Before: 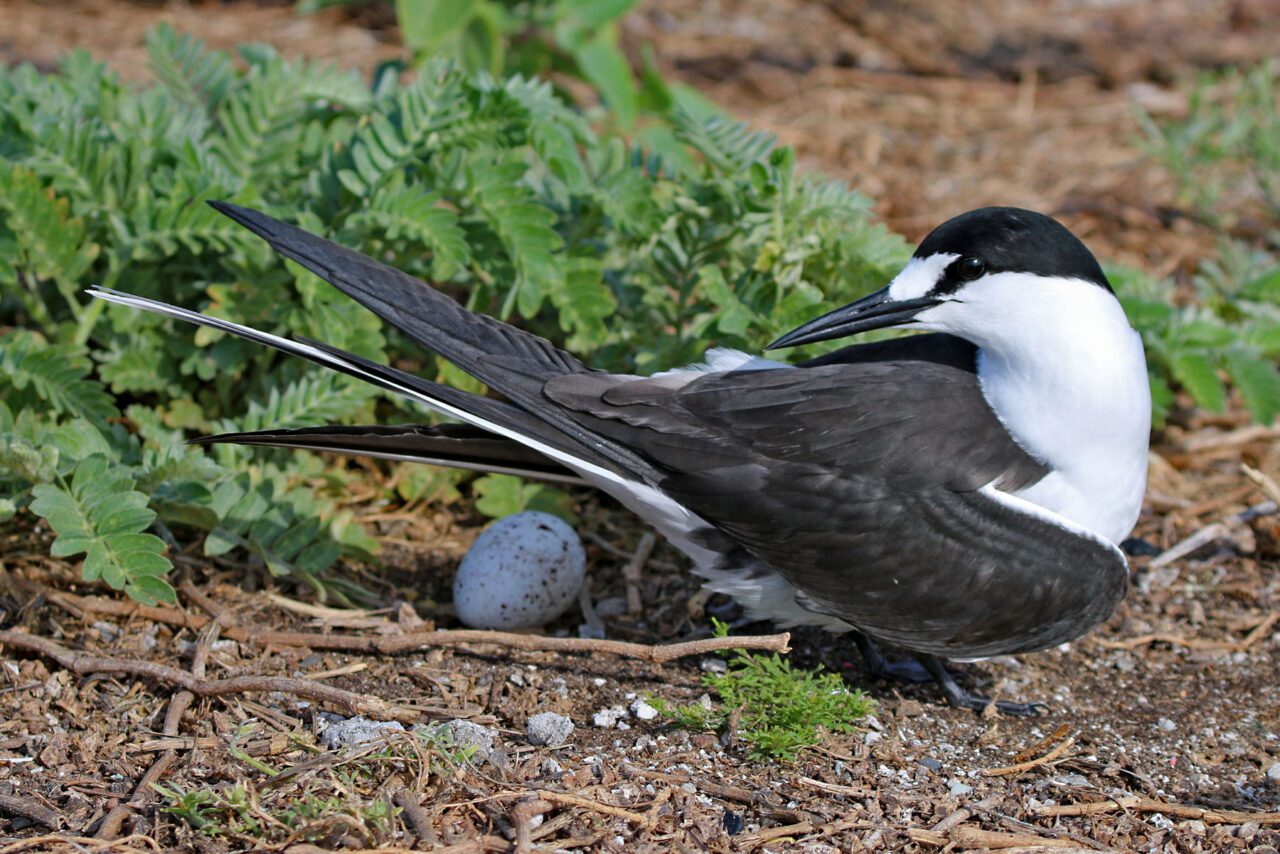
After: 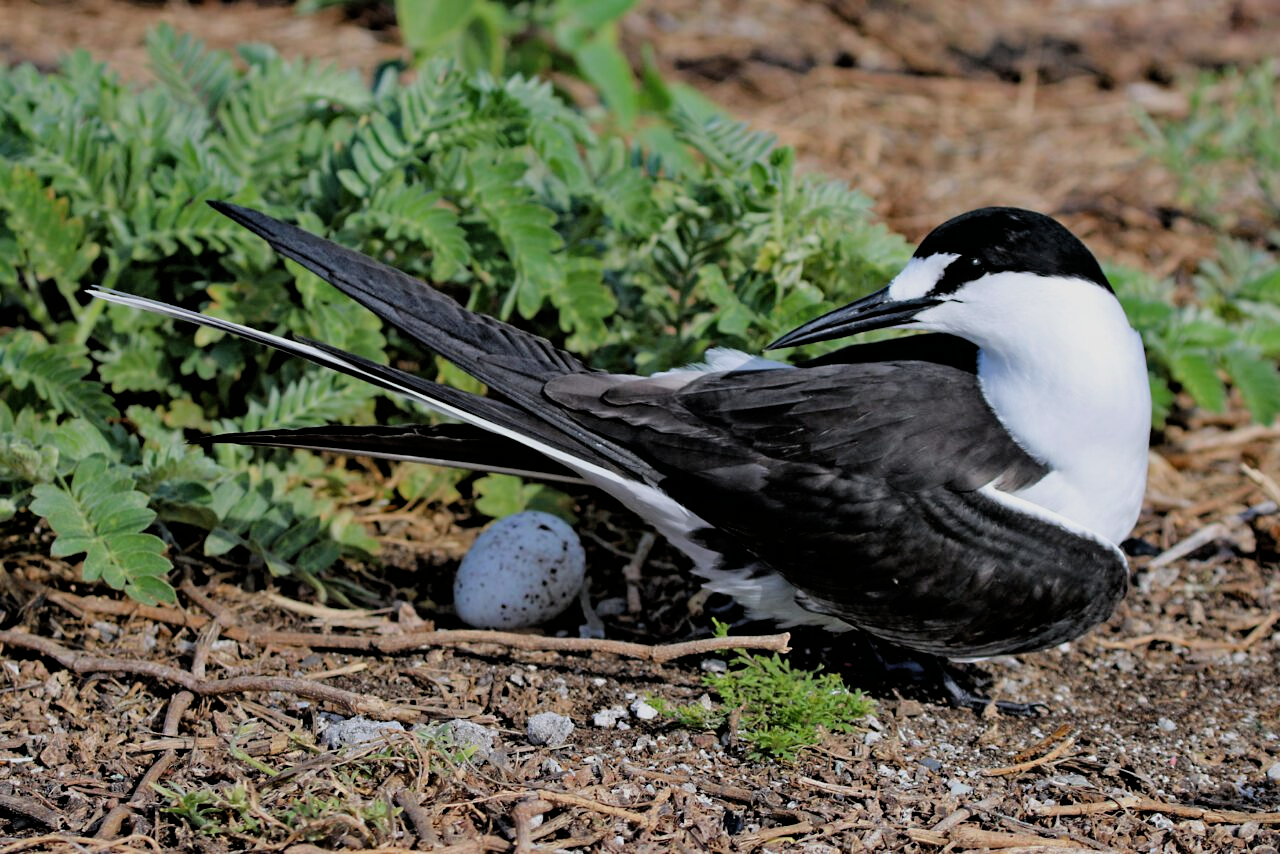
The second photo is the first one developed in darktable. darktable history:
filmic rgb: black relative exposure -3.81 EV, white relative exposure 3.49 EV, hardness 2.65, contrast 1.102
